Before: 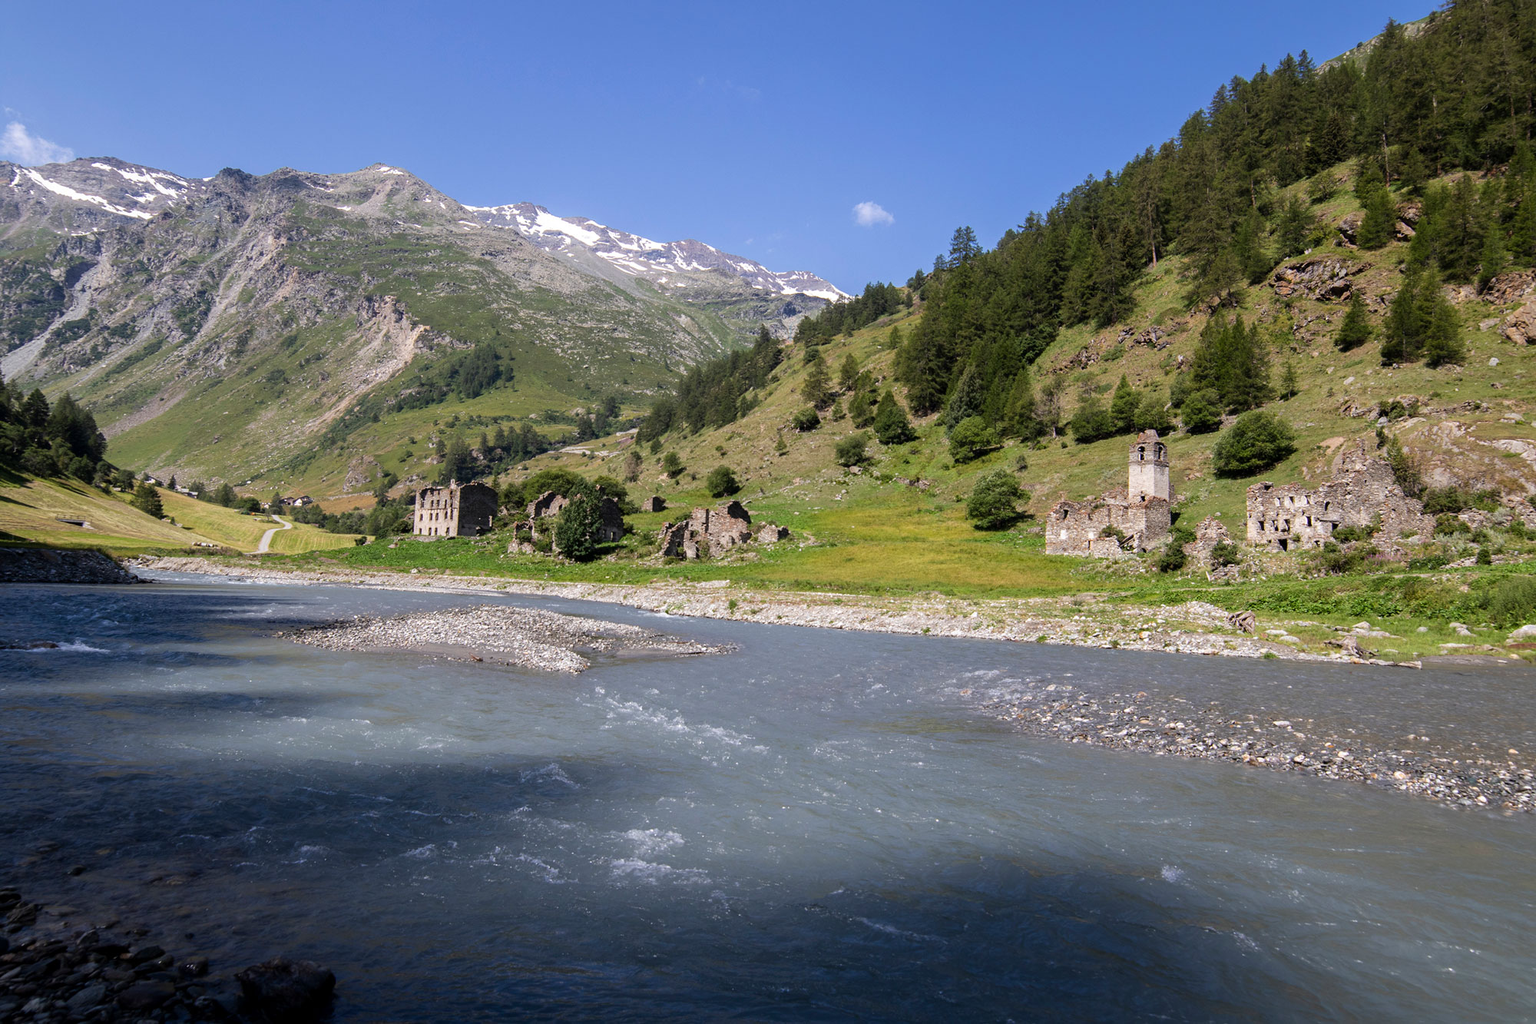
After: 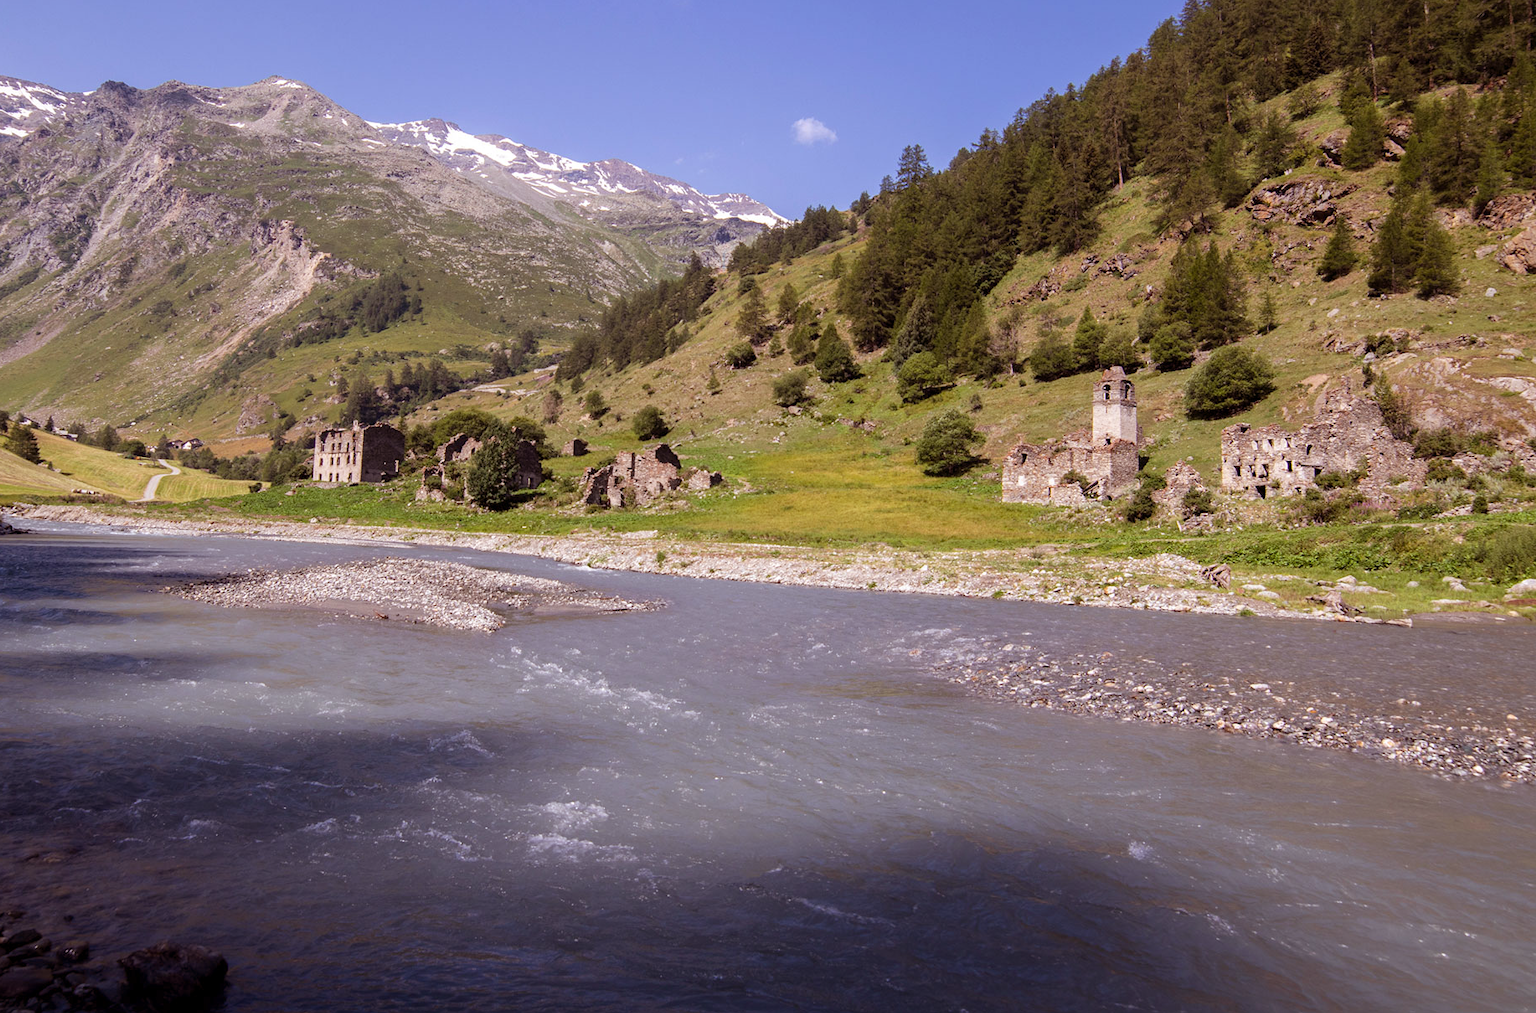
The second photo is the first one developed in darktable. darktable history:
crop and rotate: left 8.262%, top 9.226%
rgb levels: mode RGB, independent channels, levels [[0, 0.474, 1], [0, 0.5, 1], [0, 0.5, 1]]
